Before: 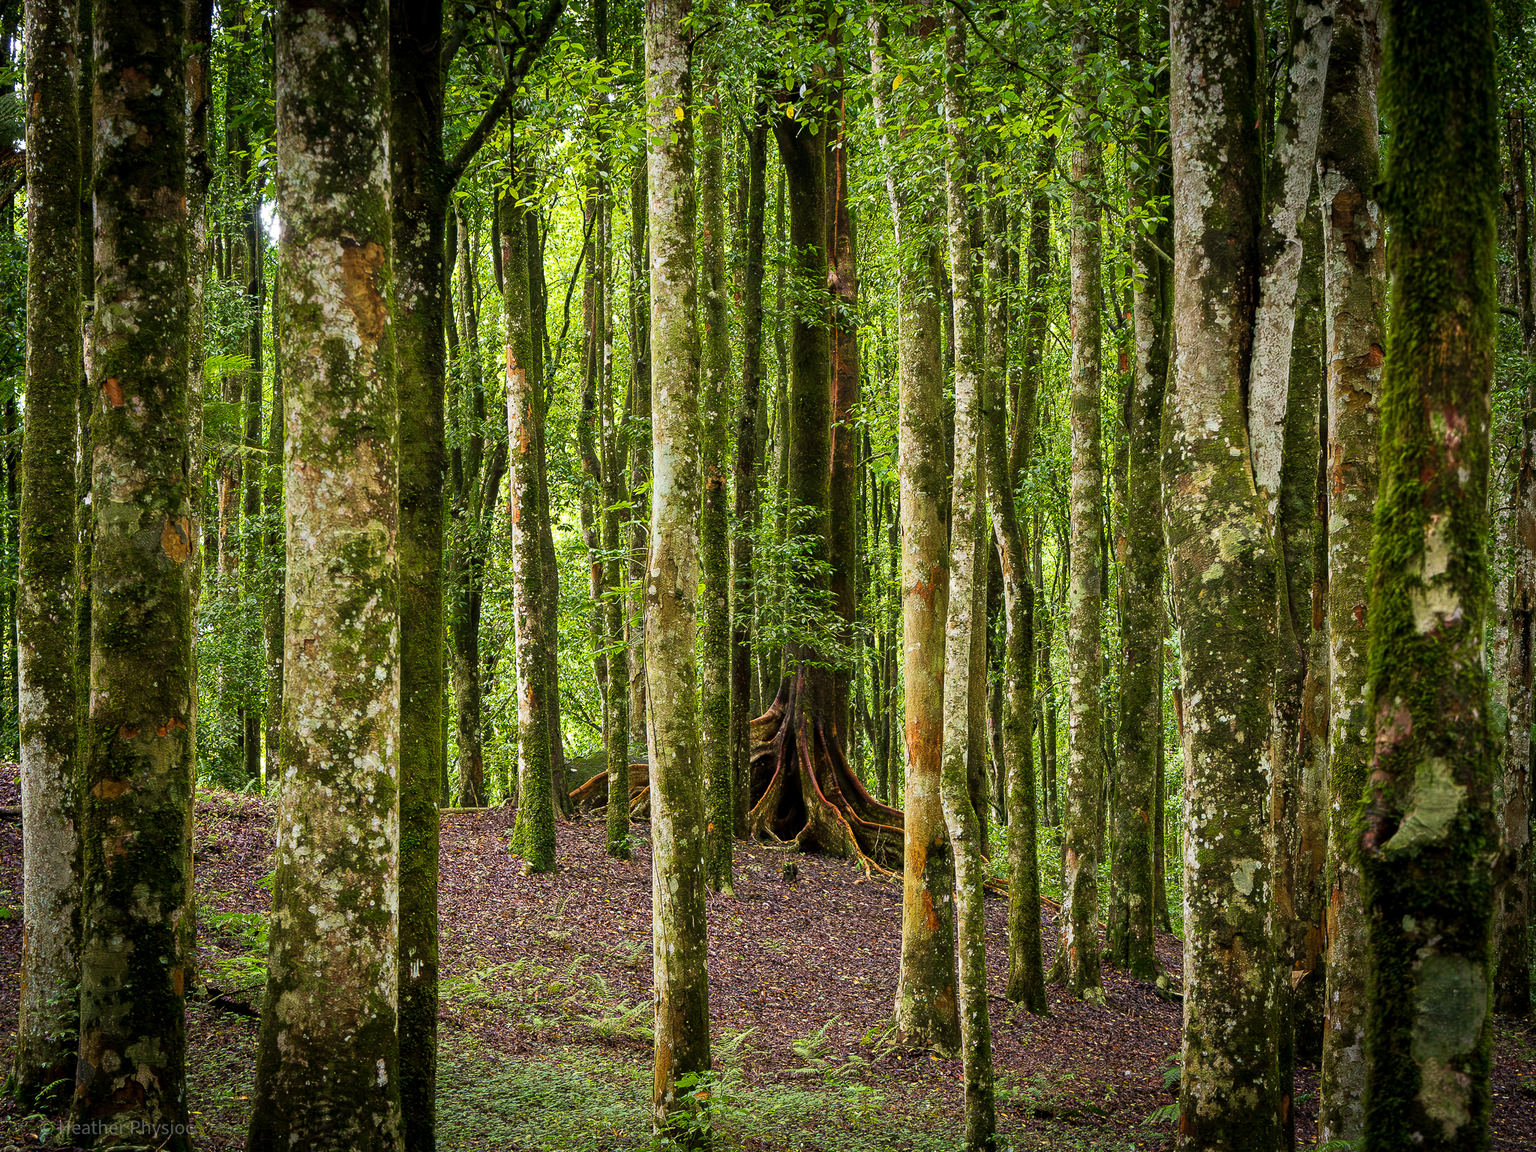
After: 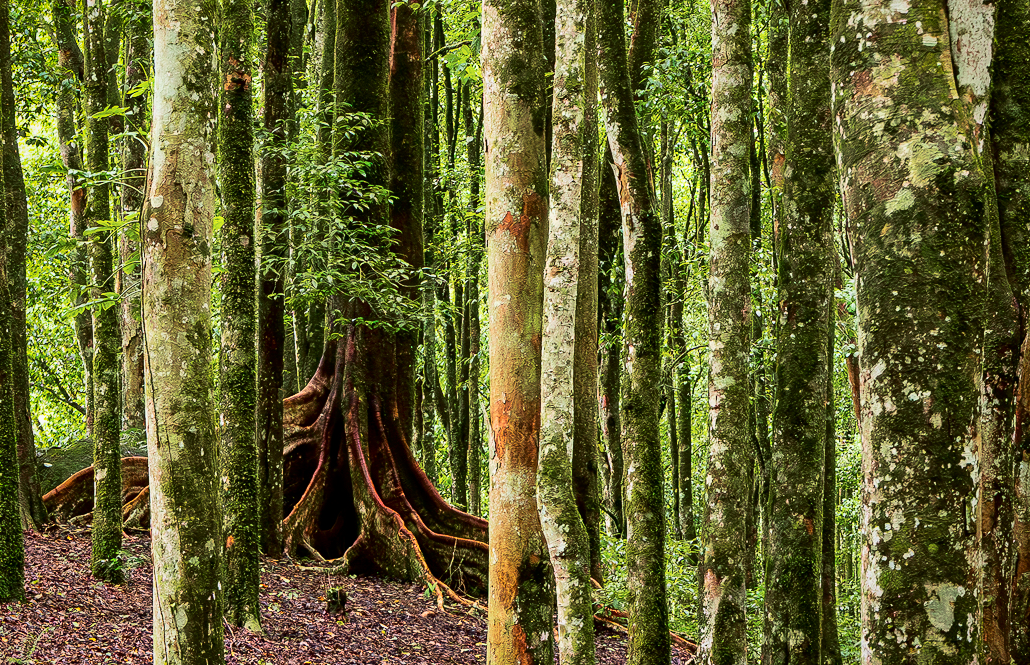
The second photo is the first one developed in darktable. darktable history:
vignetting: brightness -0.233, saturation 0.141
crop: left 35.03%, top 36.625%, right 14.663%, bottom 20.057%
tone curve: curves: ch0 [(0.003, 0) (0.066, 0.023) (0.149, 0.094) (0.264, 0.238) (0.395, 0.421) (0.517, 0.56) (0.688, 0.743) (0.813, 0.846) (1, 1)]; ch1 [(0, 0) (0.164, 0.115) (0.337, 0.332) (0.39, 0.398) (0.464, 0.461) (0.501, 0.5) (0.521, 0.535) (0.571, 0.588) (0.652, 0.681) (0.733, 0.749) (0.811, 0.796) (1, 1)]; ch2 [(0, 0) (0.337, 0.382) (0.464, 0.476) (0.501, 0.502) (0.527, 0.54) (0.556, 0.567) (0.6, 0.59) (0.687, 0.675) (1, 1)], color space Lab, independent channels, preserve colors none
